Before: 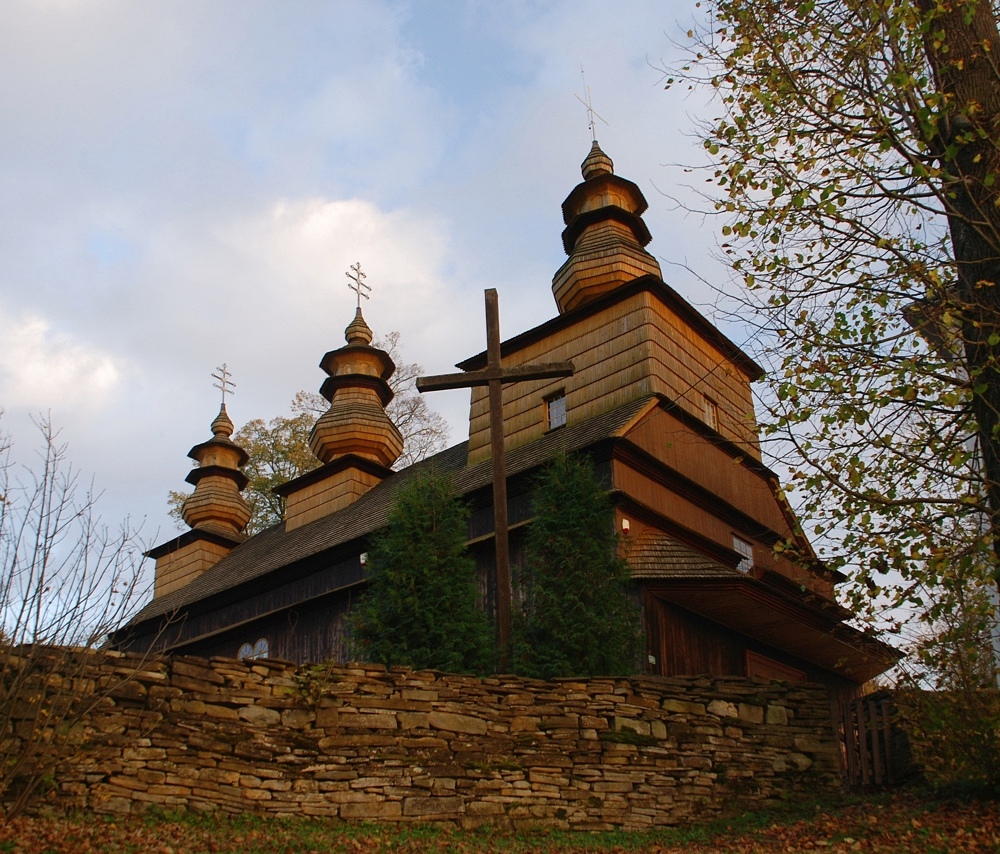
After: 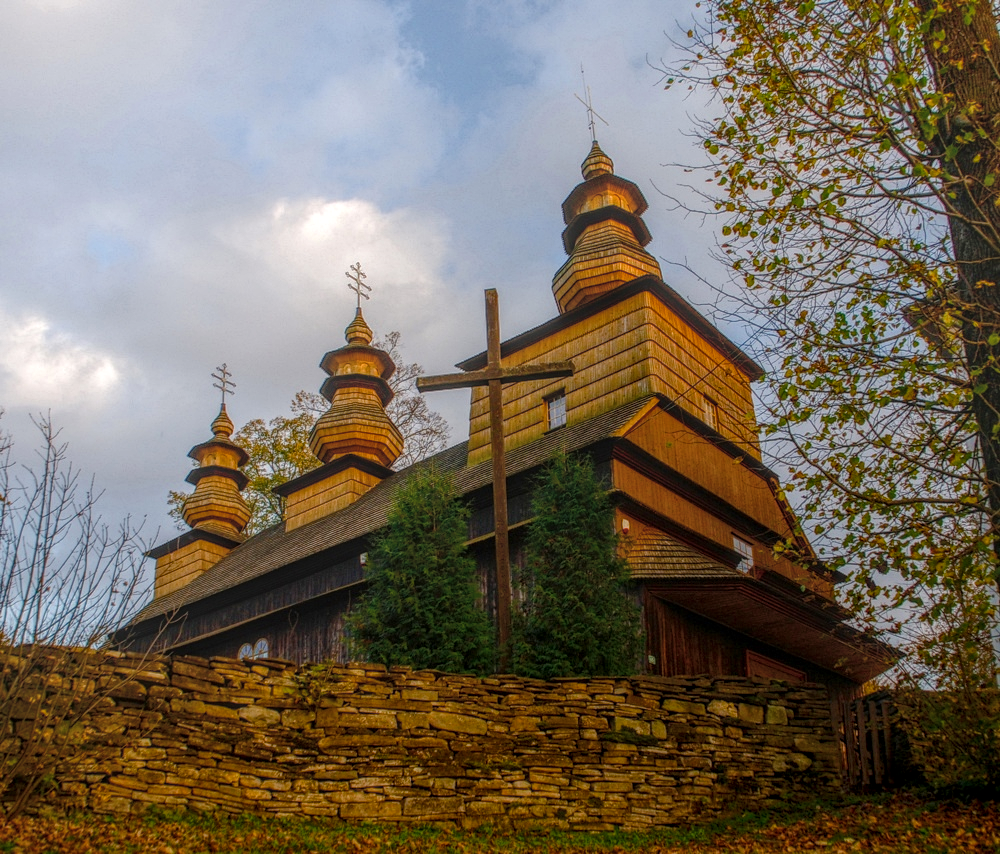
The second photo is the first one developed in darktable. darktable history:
color balance rgb: perceptual saturation grading › global saturation 35.126%, perceptual saturation grading › highlights -29.875%, perceptual saturation grading › shadows 35.661%
local contrast: highlights 6%, shadows 4%, detail 199%, midtone range 0.248
